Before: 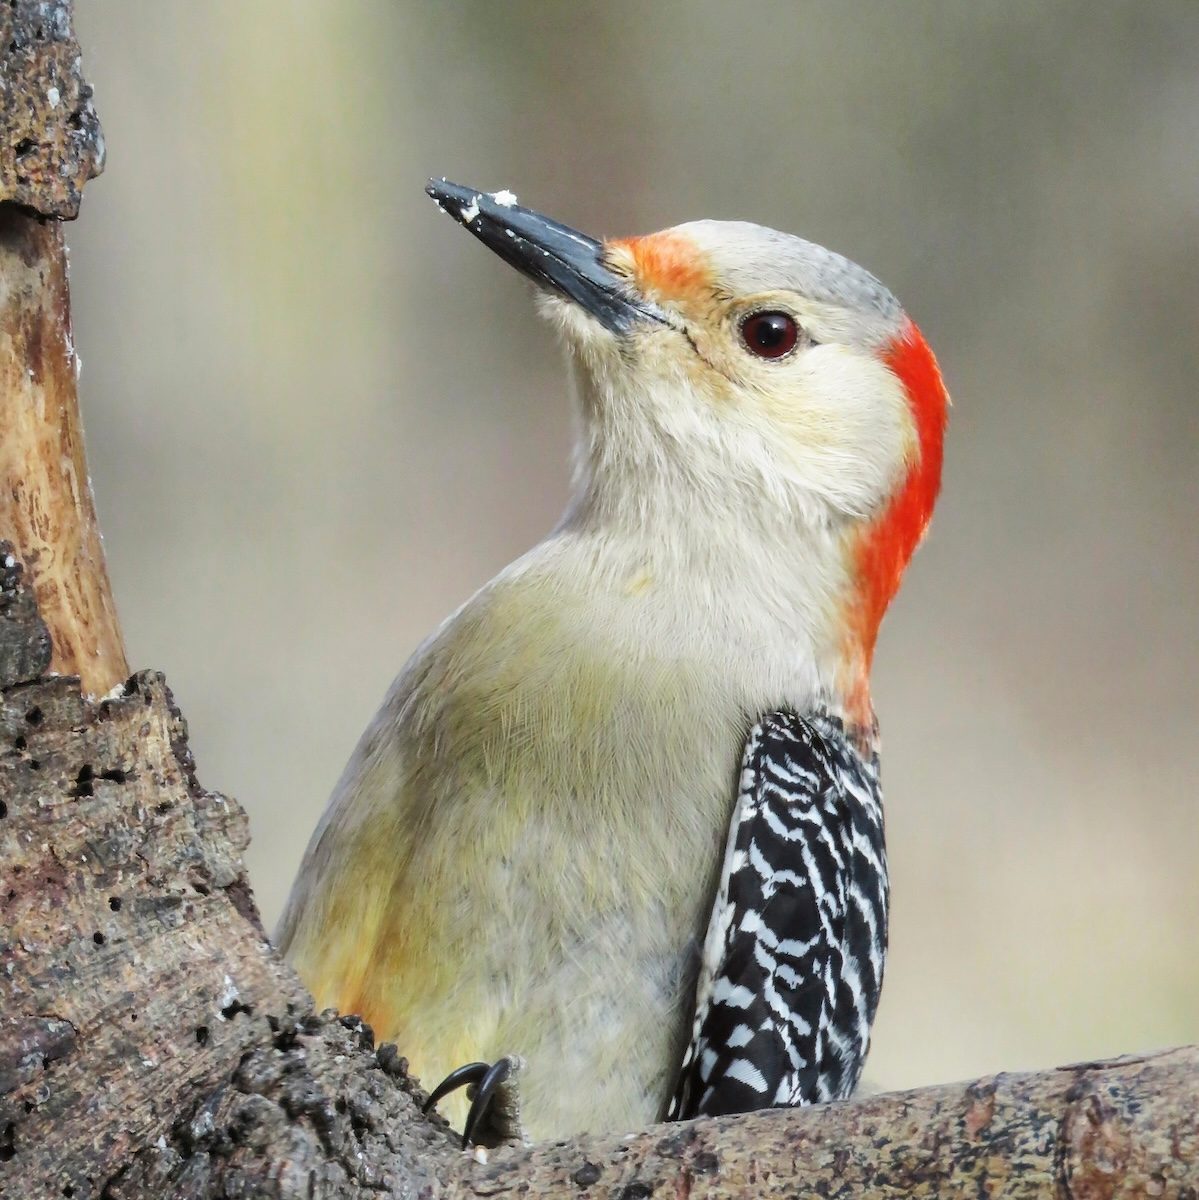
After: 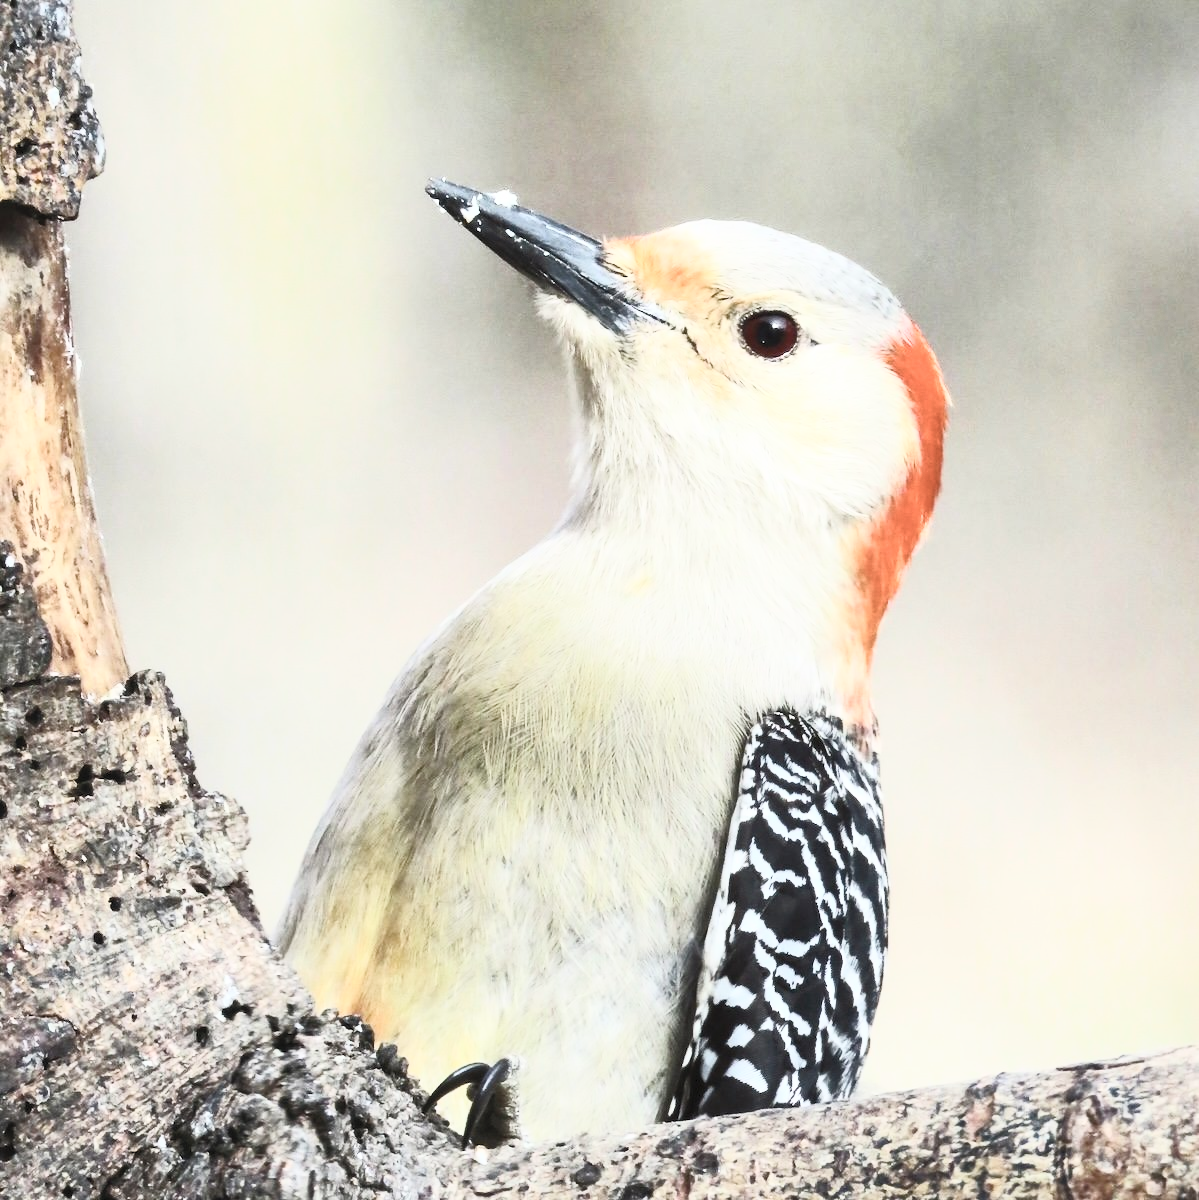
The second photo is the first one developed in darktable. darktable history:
color balance rgb: perceptual saturation grading › global saturation 20%, perceptual saturation grading › highlights -25%, perceptual saturation grading › shadows 25%
contrast brightness saturation: contrast 0.57, brightness 0.57, saturation -0.34
